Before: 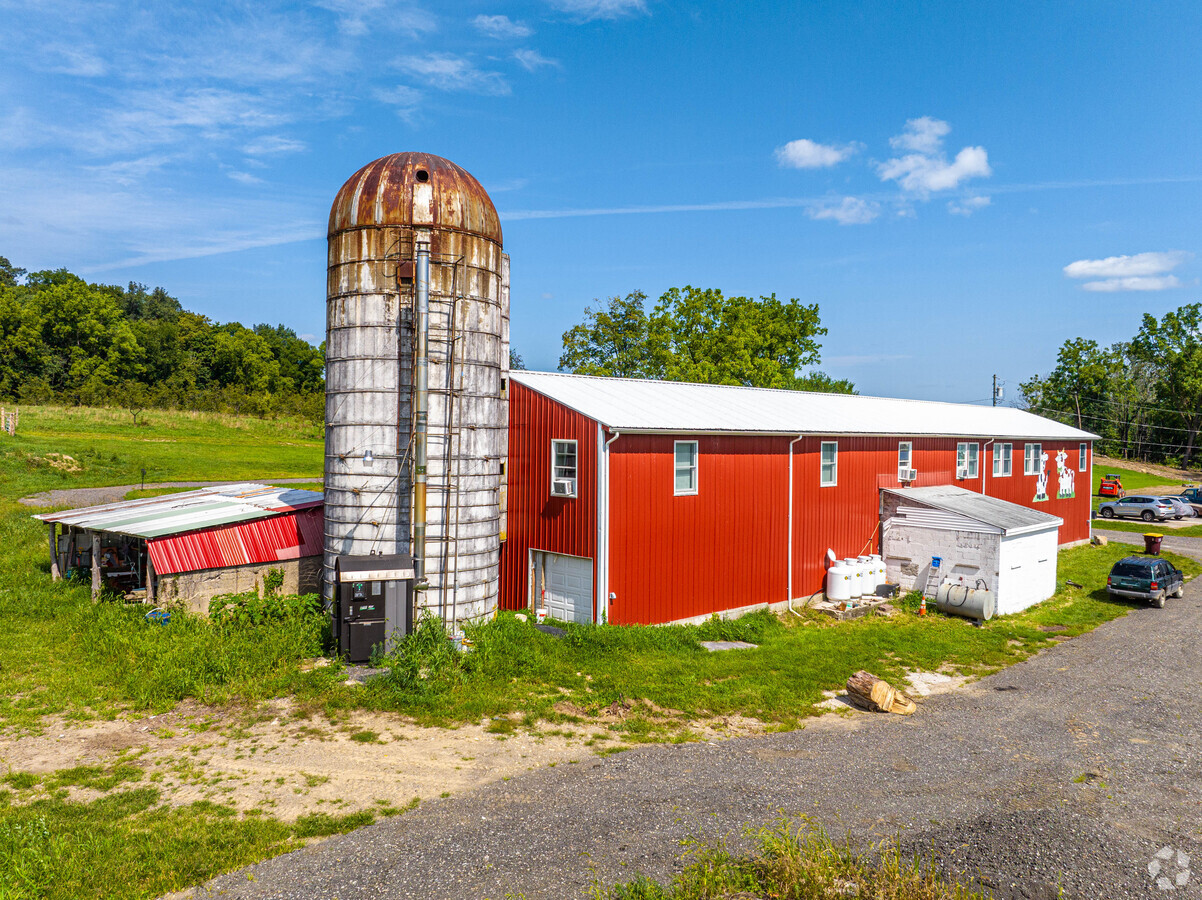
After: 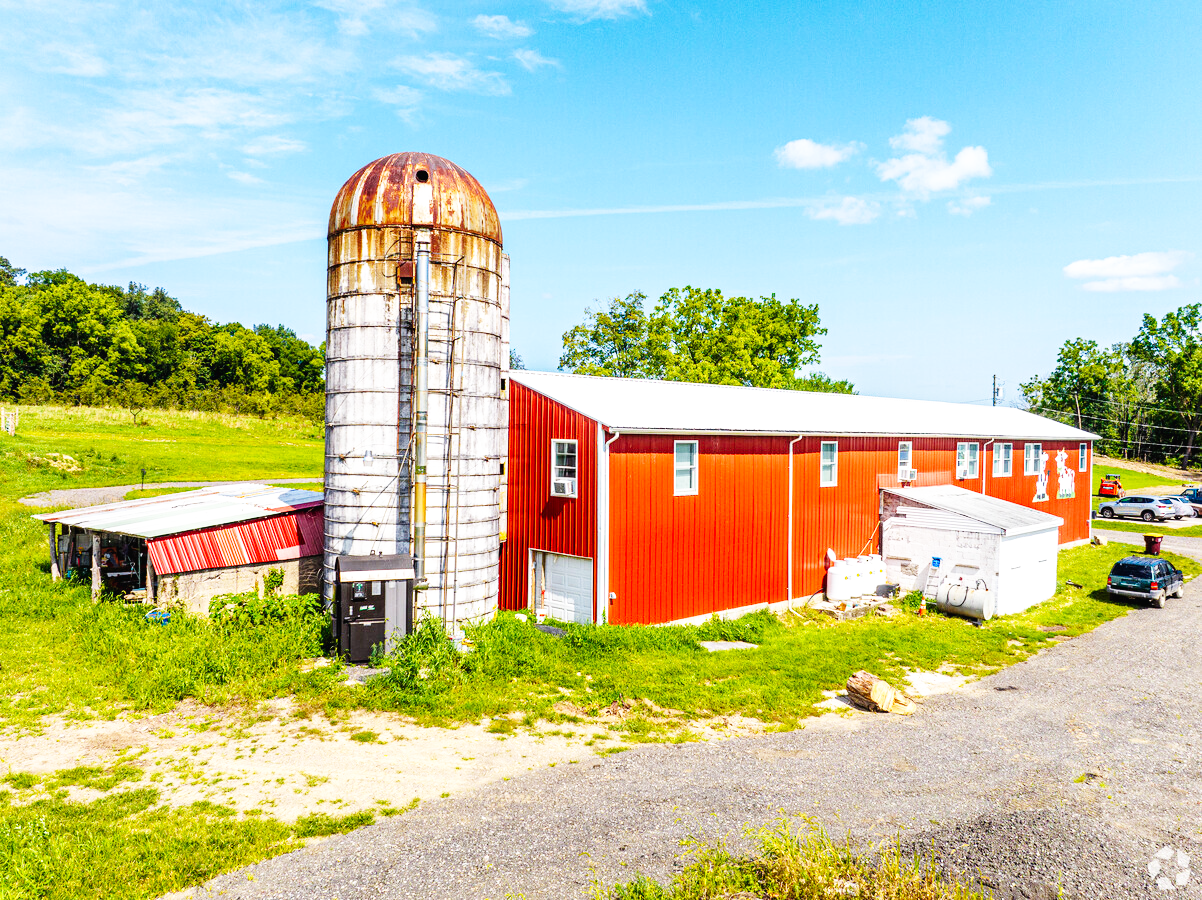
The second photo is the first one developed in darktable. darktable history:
base curve: curves: ch0 [(0, 0.003) (0.001, 0.002) (0.006, 0.004) (0.02, 0.022) (0.048, 0.086) (0.094, 0.234) (0.162, 0.431) (0.258, 0.629) (0.385, 0.8) (0.548, 0.918) (0.751, 0.988) (1, 1)], exposure shift 0.575, preserve colors none
